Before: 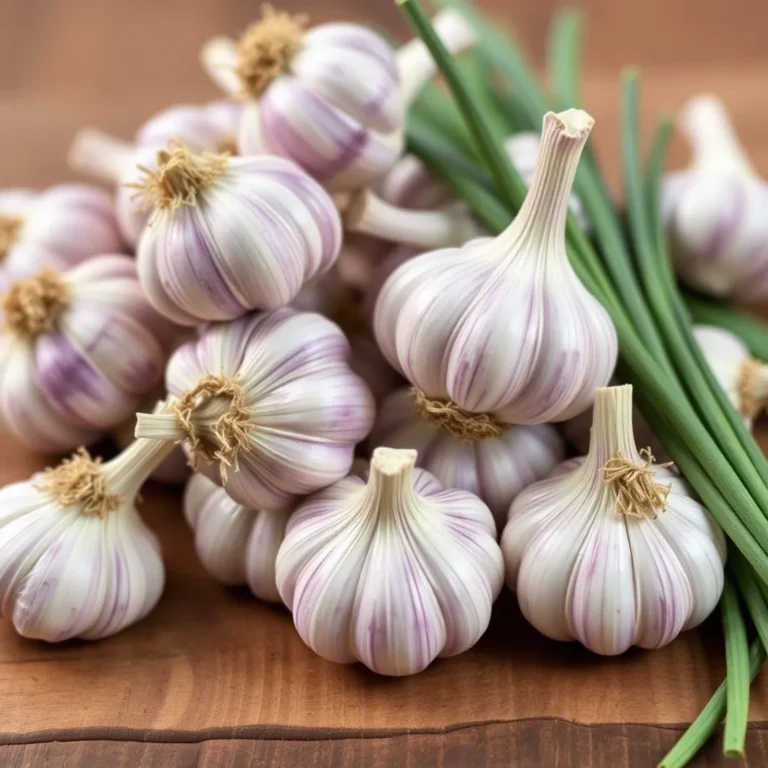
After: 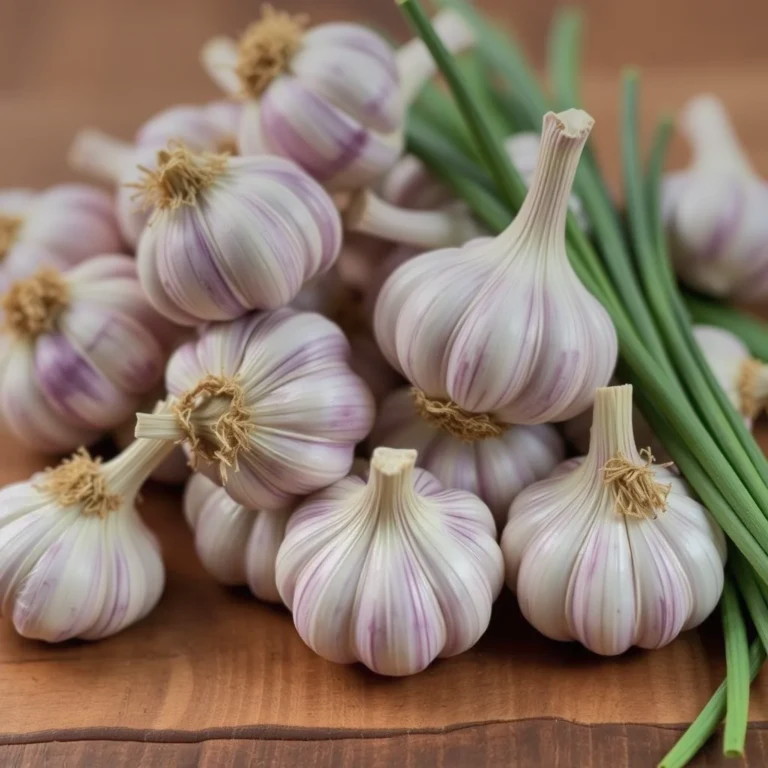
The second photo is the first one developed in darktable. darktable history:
shadows and highlights: shadows 40, highlights -60
graduated density: rotation -0.352°, offset 57.64
